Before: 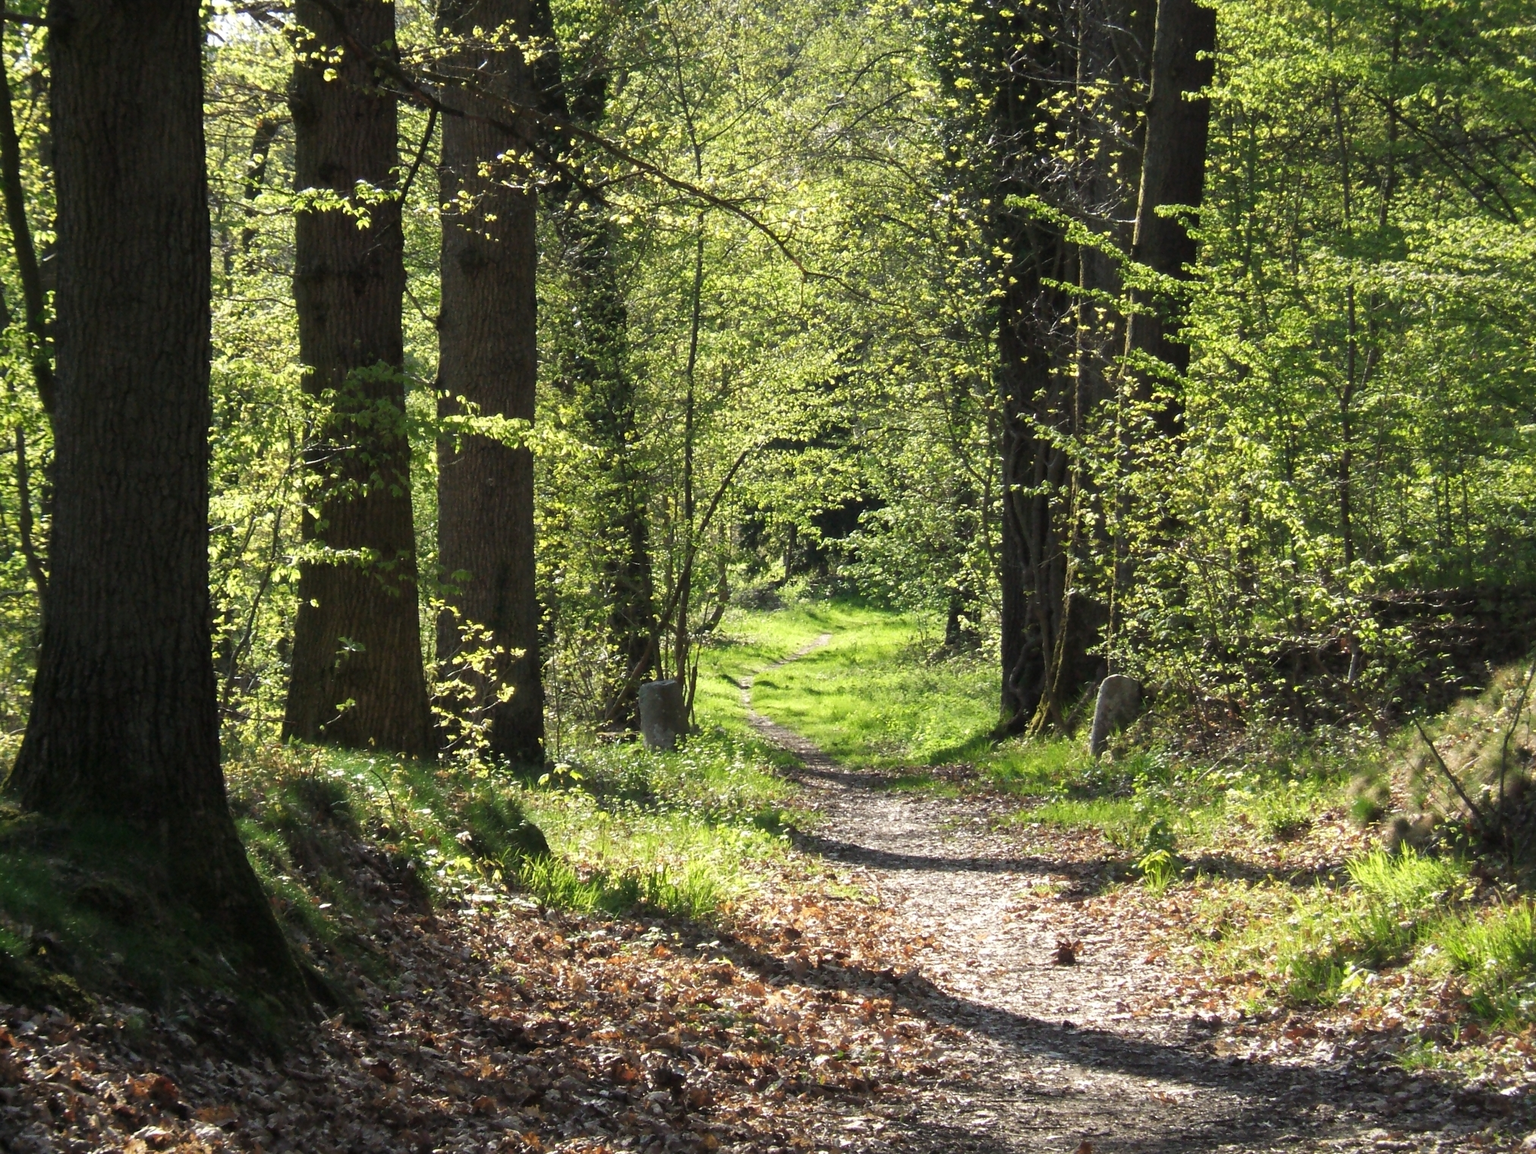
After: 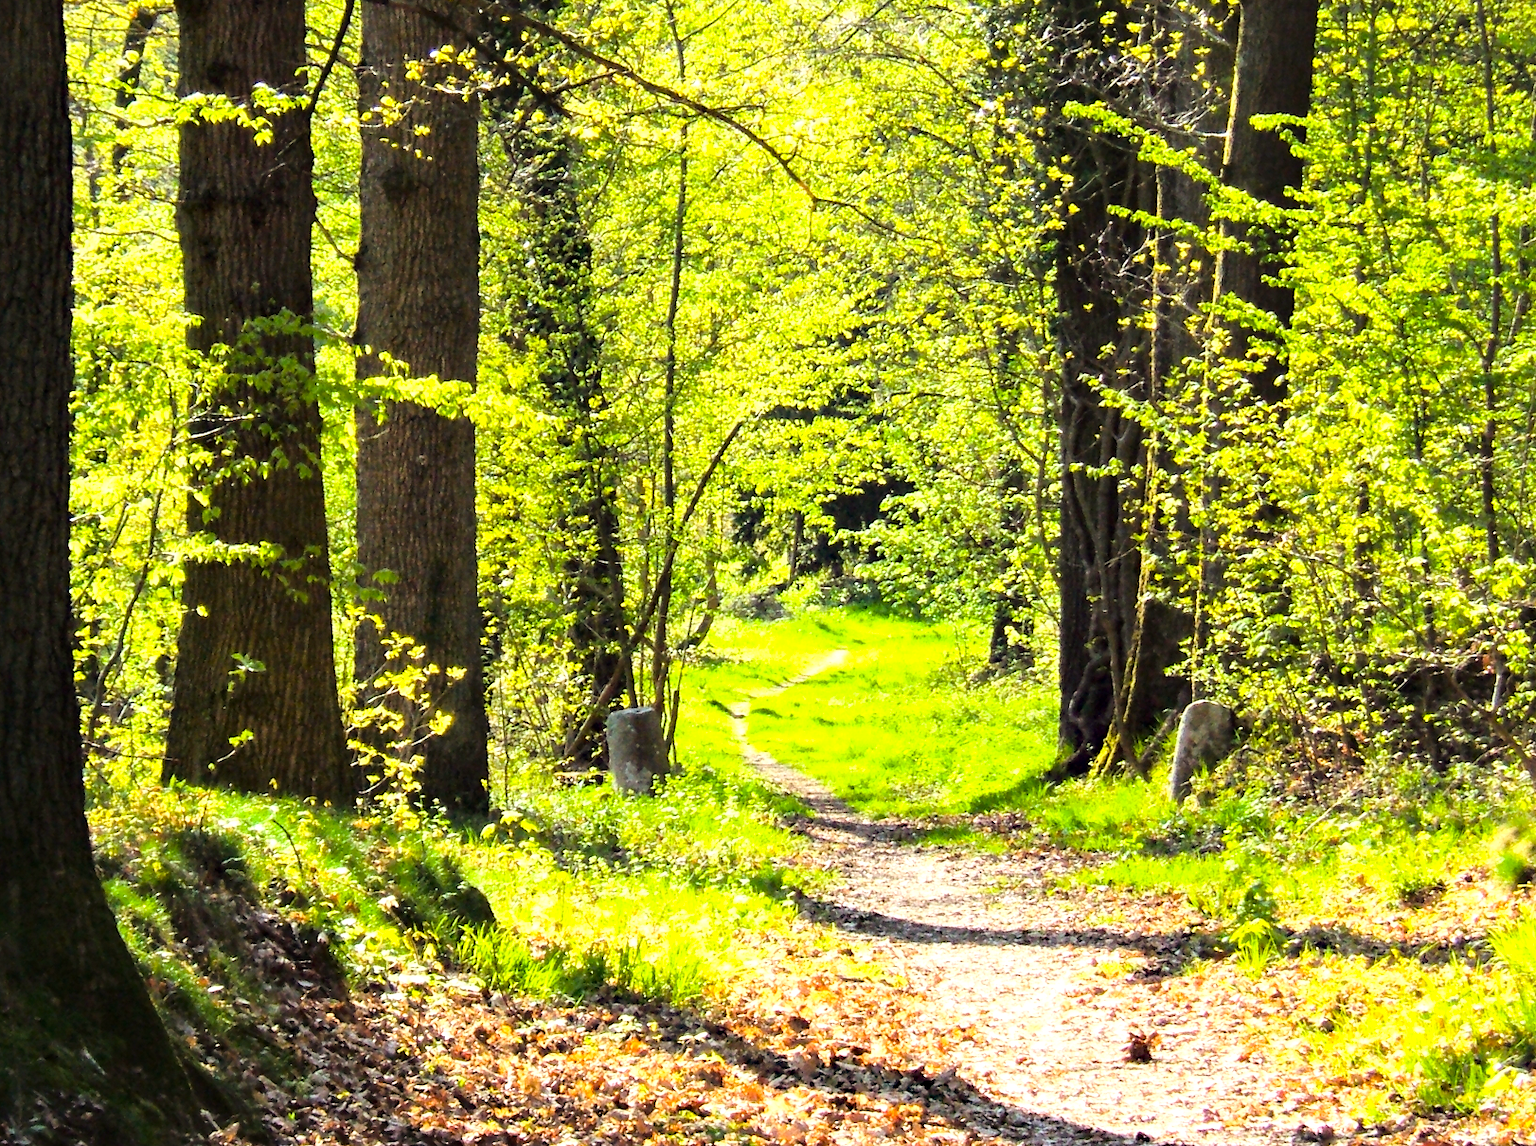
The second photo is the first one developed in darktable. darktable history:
crop and rotate: left 9.961%, top 9.86%, right 9.863%, bottom 10.422%
local contrast: mode bilateral grid, contrast 28, coarseness 15, detail 116%, midtone range 0.2
exposure: exposure 0.176 EV, compensate highlight preservation false
color balance rgb: shadows lift › chroma 2.017%, shadows lift › hue 49.89°, perceptual saturation grading › global saturation 29.861%, global vibrance 30.204%, contrast 10.608%
base curve: curves: ch0 [(0, 0) (0.028, 0.03) (0.121, 0.232) (0.46, 0.748) (0.859, 0.968) (1, 1)], fusion 1
